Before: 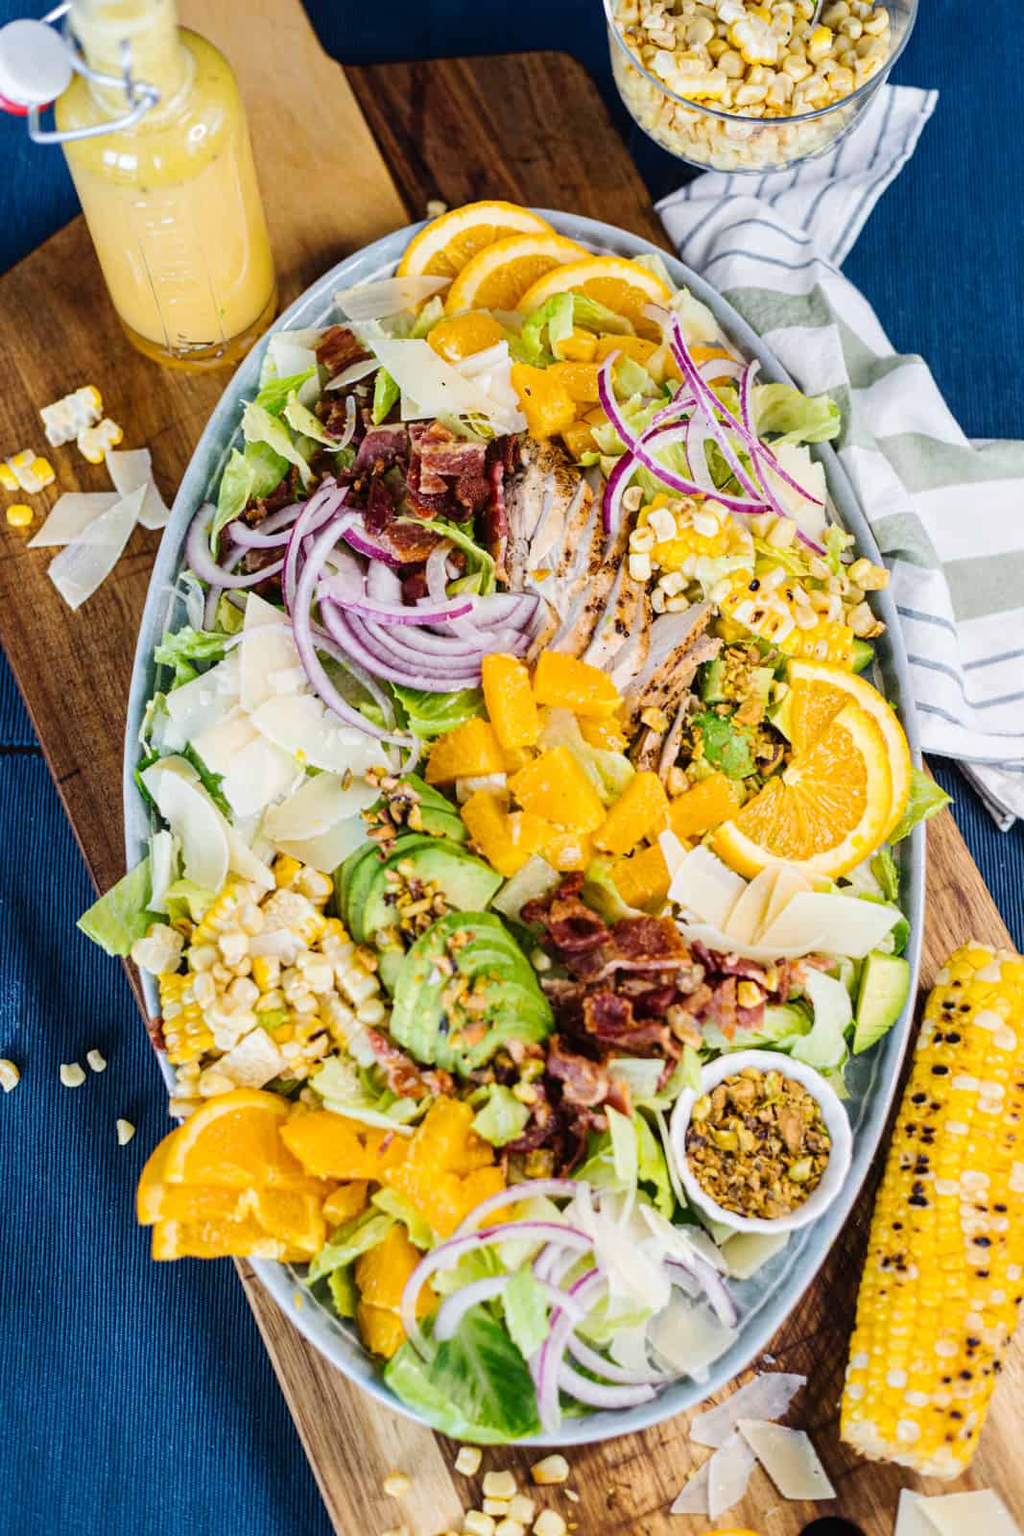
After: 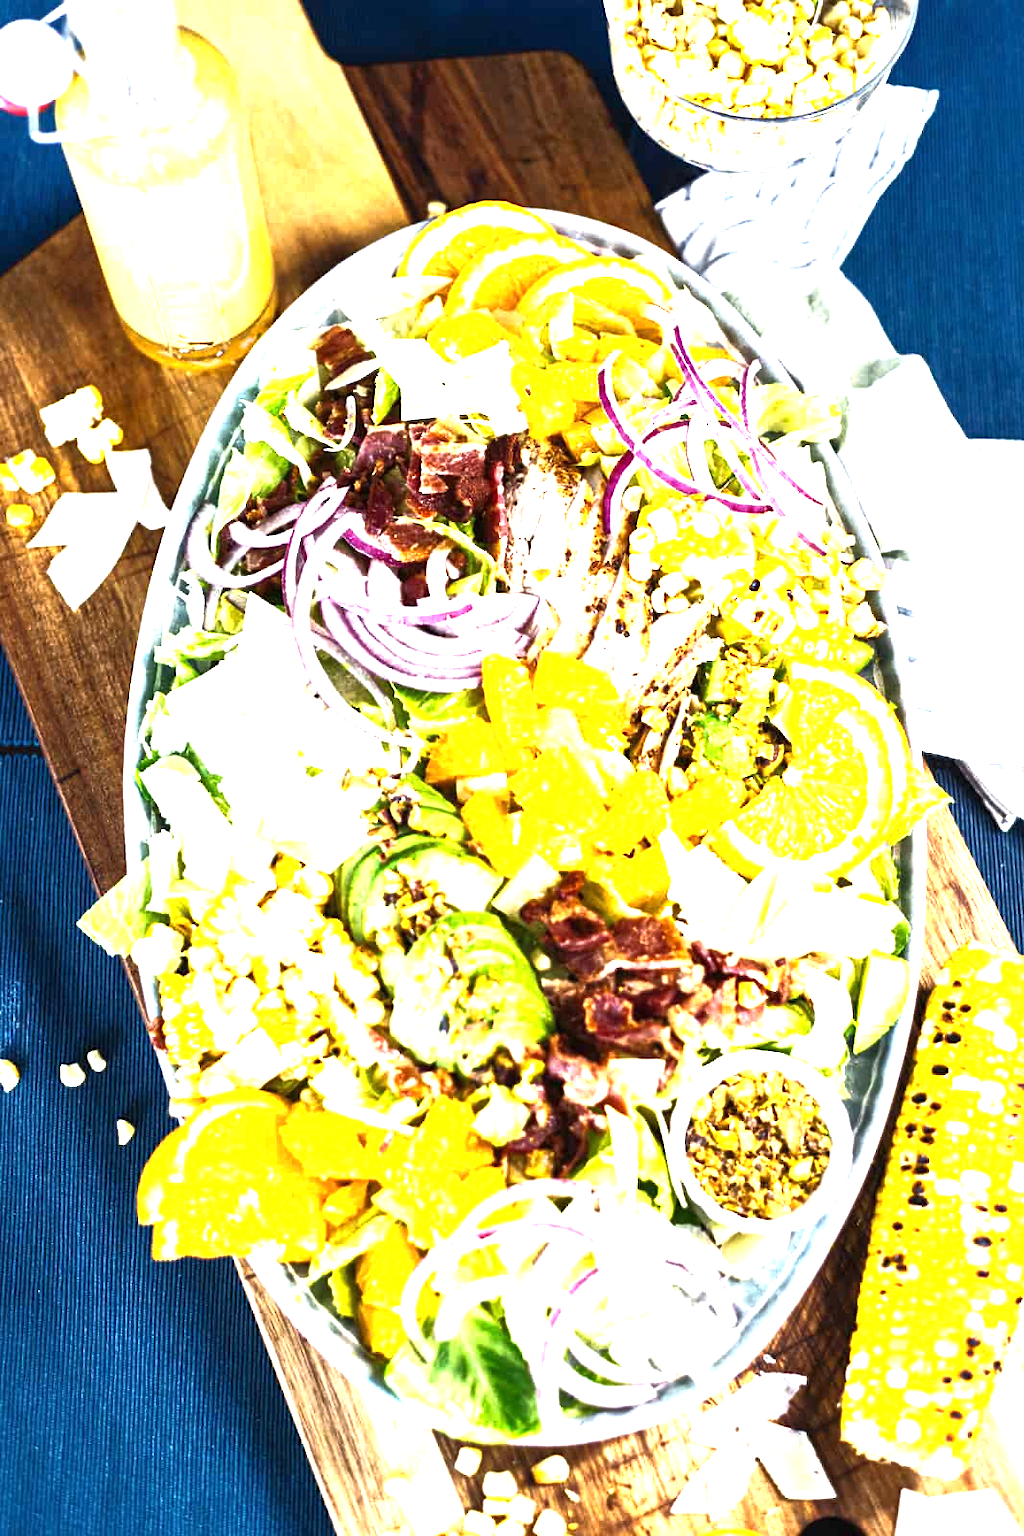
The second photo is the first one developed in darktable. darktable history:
exposure: black level correction 0, exposure 1.675 EV, compensate exposure bias true, compensate highlight preservation false
rgb curve: curves: ch0 [(0, 0) (0.415, 0.237) (1, 1)]
